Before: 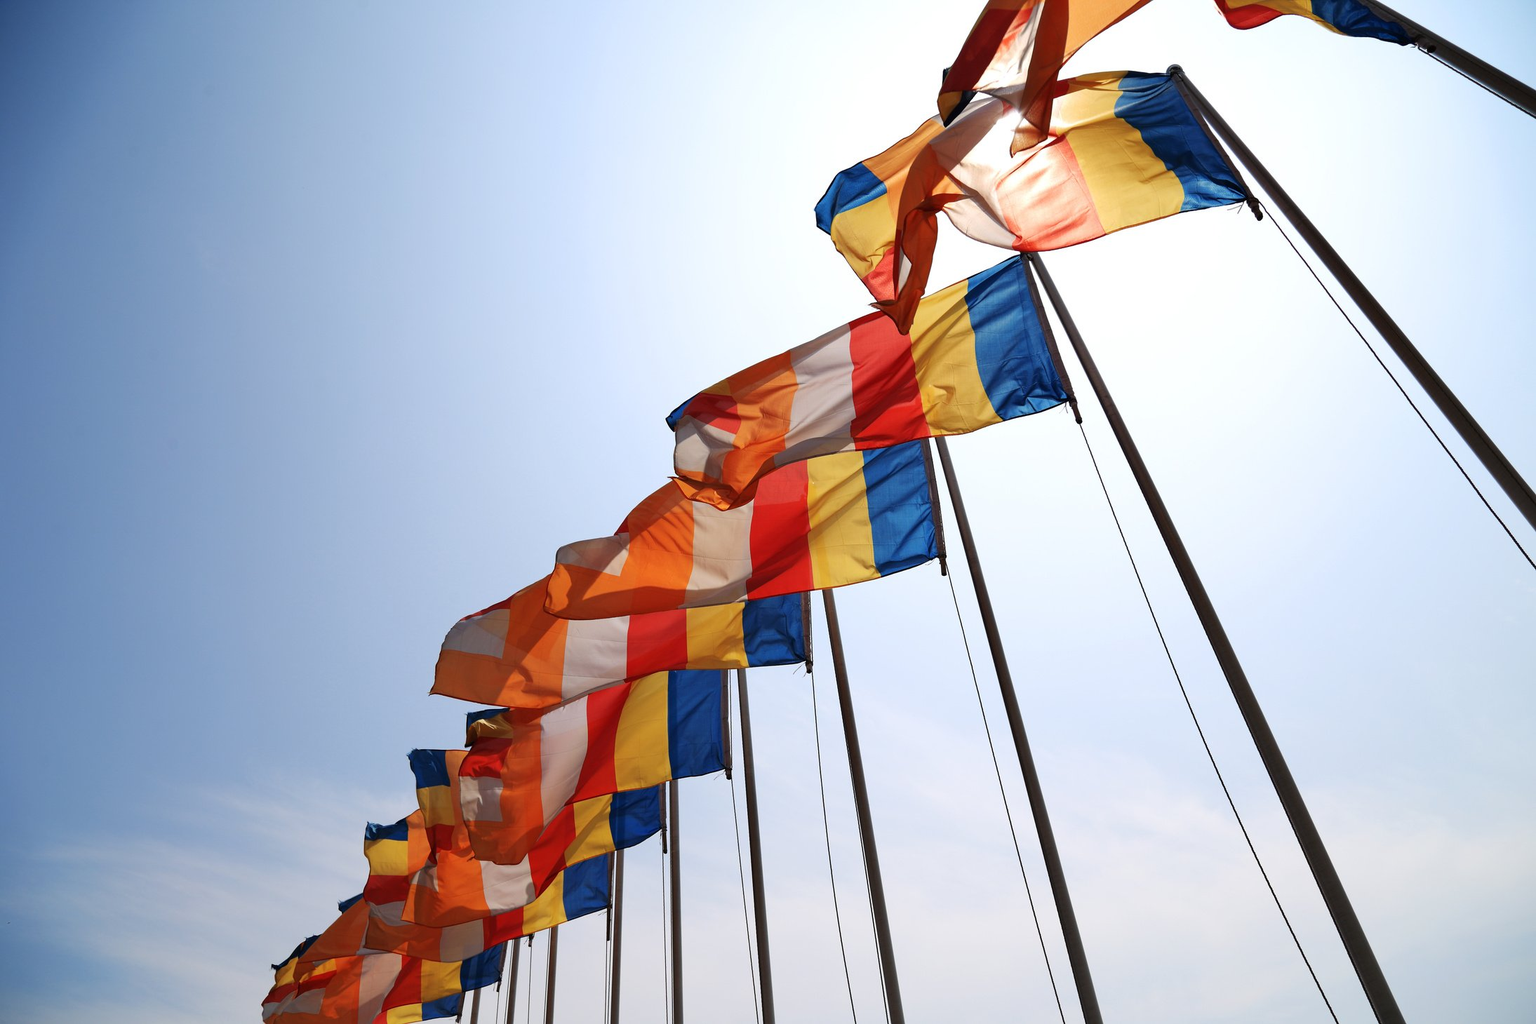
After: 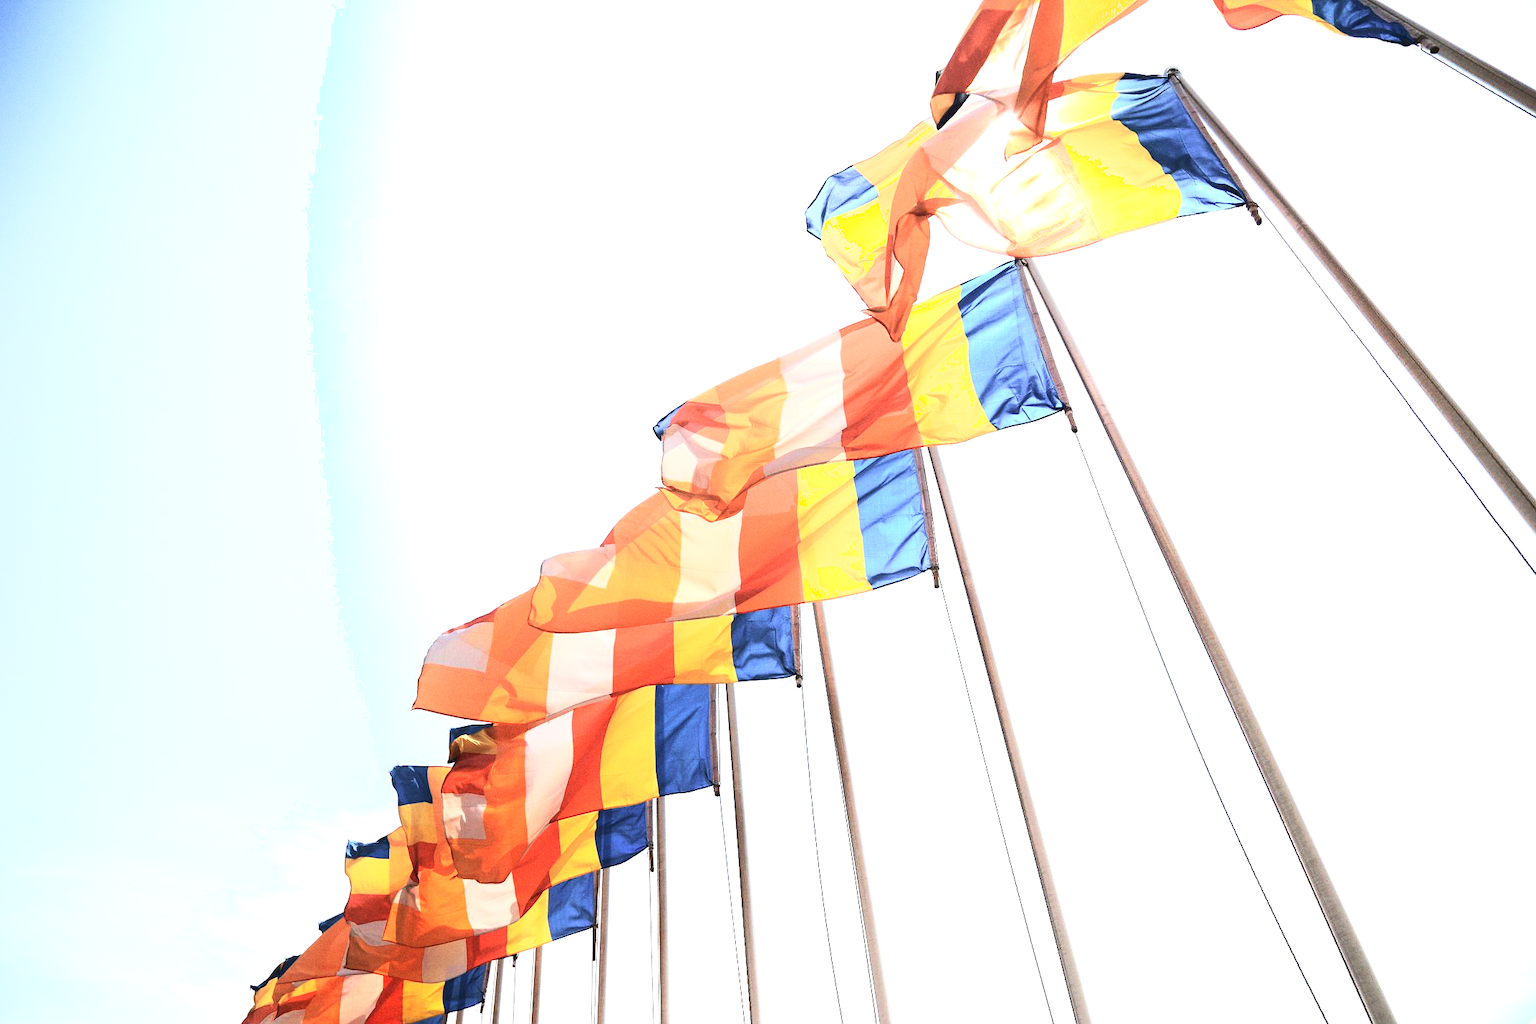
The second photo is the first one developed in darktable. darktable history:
velvia: on, module defaults
crop: left 1.743%, right 0.268%, bottom 2.011%
color calibration: x 0.342, y 0.356, temperature 5122 K
tone curve: curves: ch0 [(0, 0.013) (0.198, 0.175) (0.512, 0.582) (0.625, 0.754) (0.81, 0.934) (1, 1)], color space Lab, linked channels, preserve colors none
shadows and highlights: shadows -40.15, highlights 62.88, soften with gaussian
exposure: black level correction 0, exposure 1.1 EV, compensate highlight preservation false
grain: coarseness 0.47 ISO
